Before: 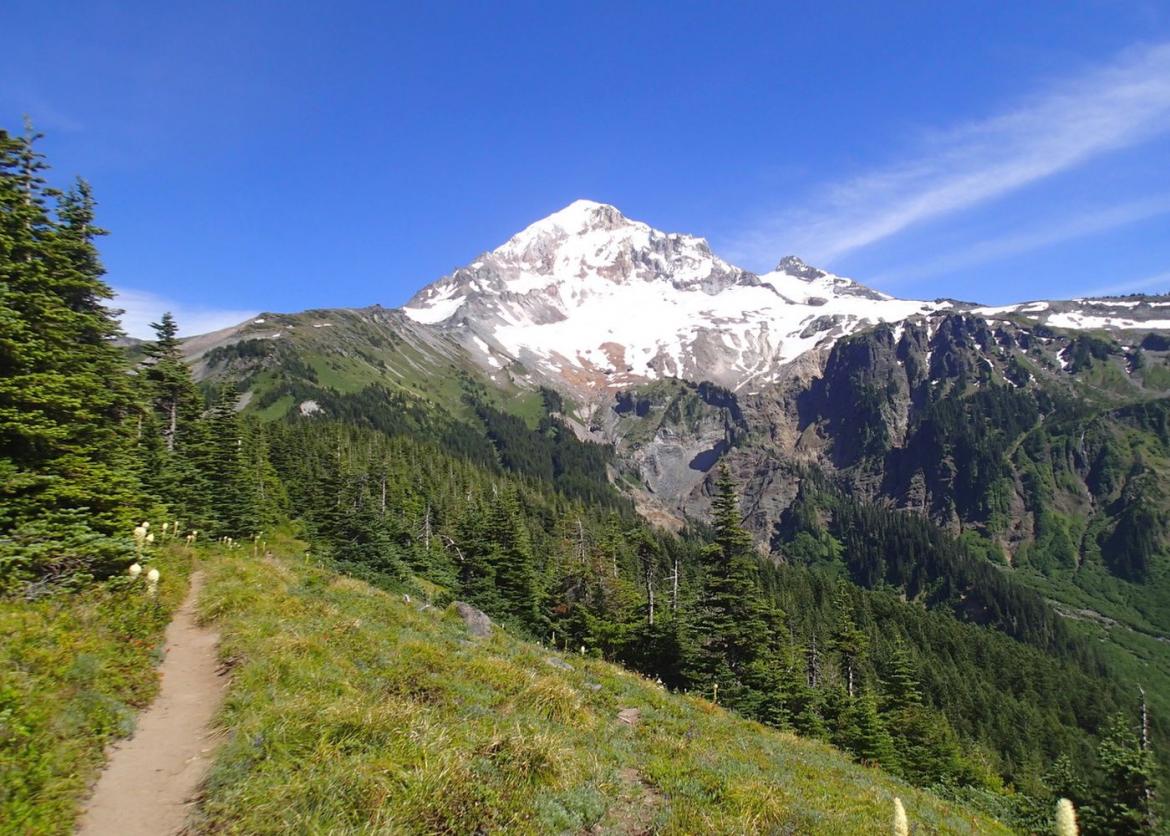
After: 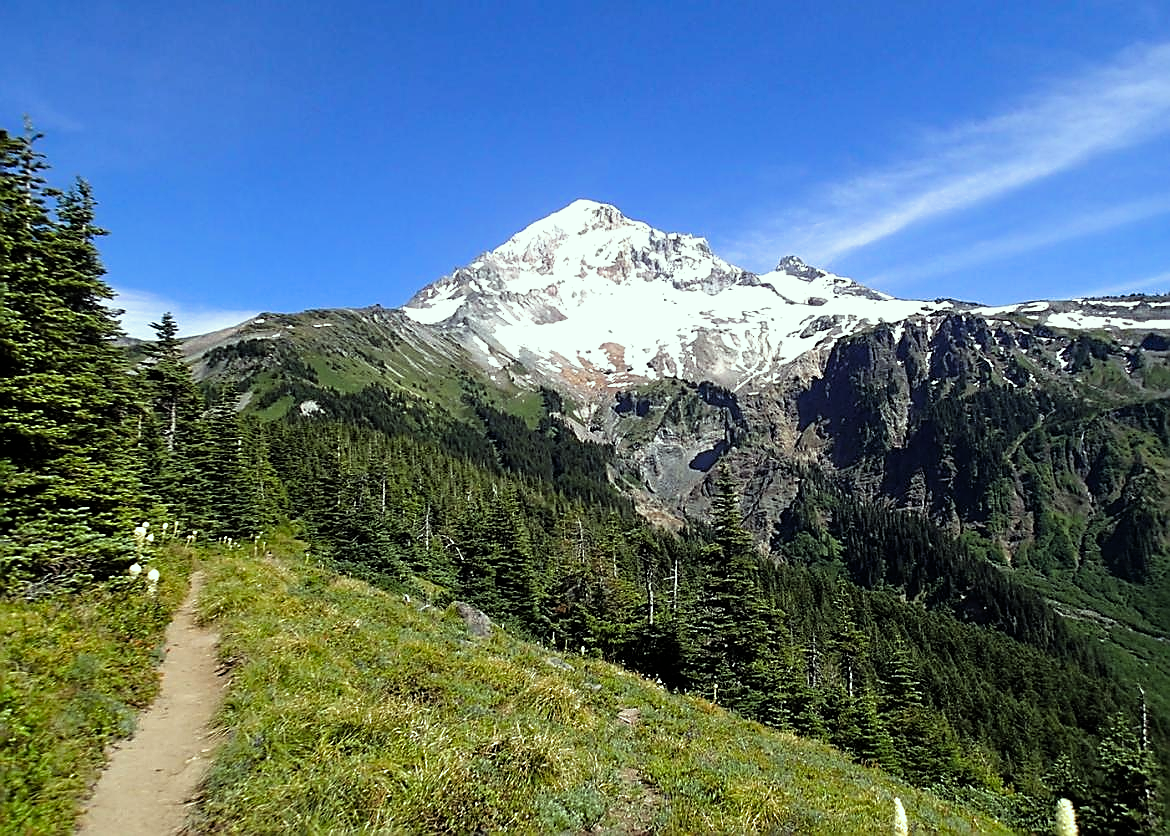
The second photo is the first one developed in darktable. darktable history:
filmic rgb: black relative exposure -8.28 EV, white relative exposure 2.2 EV, target white luminance 99.957%, hardness 7.08, latitude 74.5%, contrast 1.314, highlights saturation mix -2.63%, shadows ↔ highlights balance 30.85%
color correction: highlights a* -7.96, highlights b* 3.05
sharpen: radius 1.361, amount 1.243, threshold 0.643
haze removal: compatibility mode true
